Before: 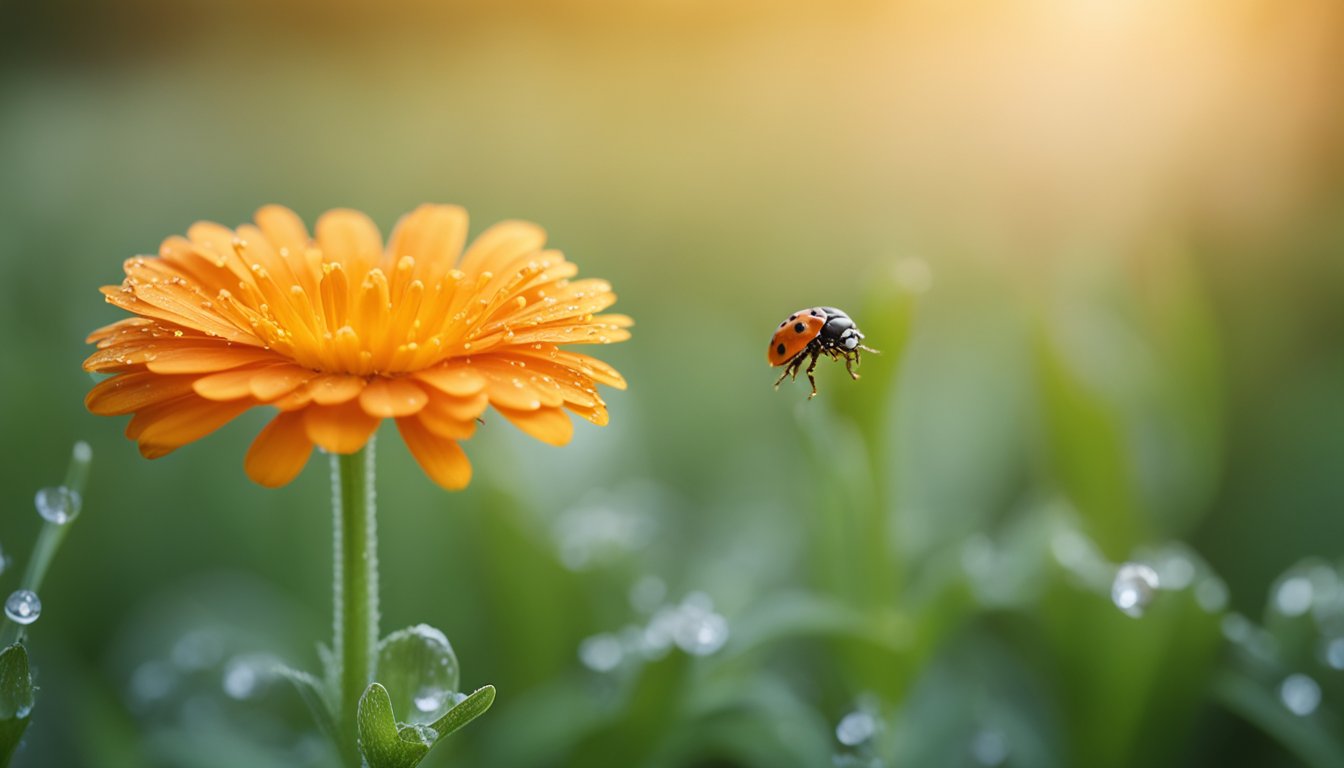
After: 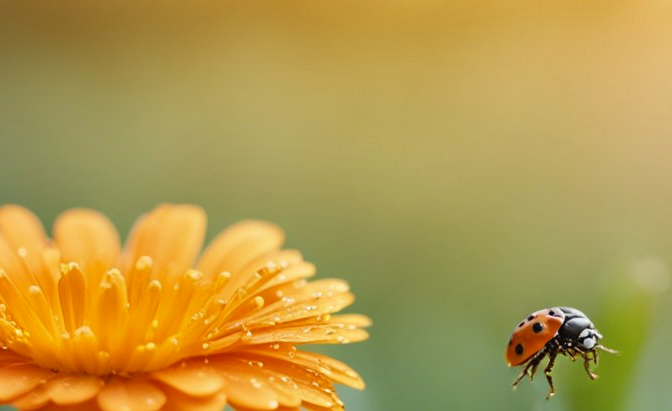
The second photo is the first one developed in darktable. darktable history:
crop: left 19.556%, right 30.401%, bottom 46.458%
shadows and highlights: shadows 60, soften with gaussian
color correction: highlights a* 0.003, highlights b* -0.283
tone equalizer: on, module defaults
